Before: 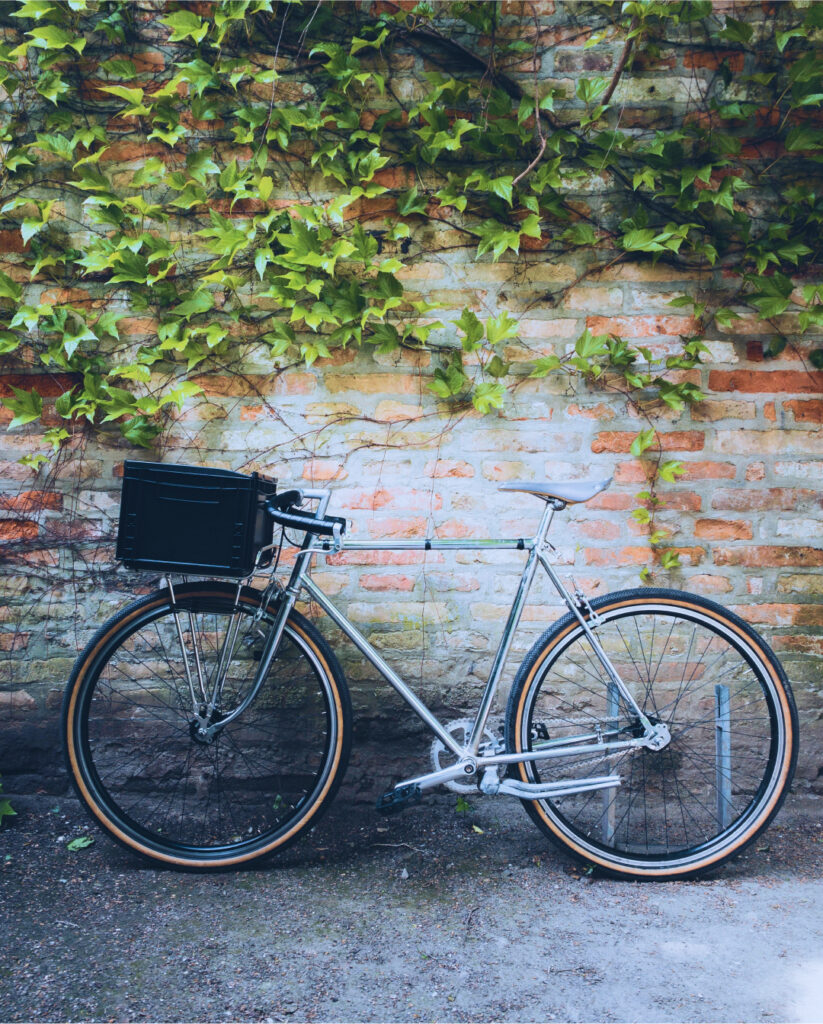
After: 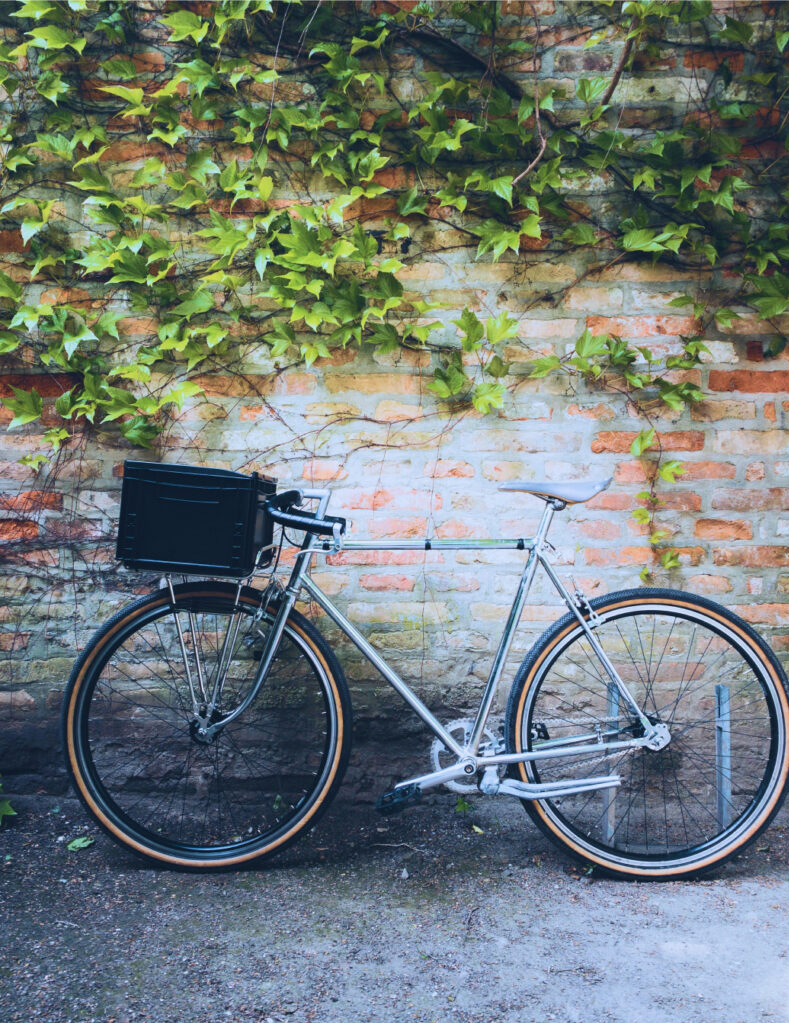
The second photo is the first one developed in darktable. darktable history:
base curve: curves: ch0 [(0, 0) (0.472, 0.508) (1, 1)]
crop: right 4.126%, bottom 0.031%
